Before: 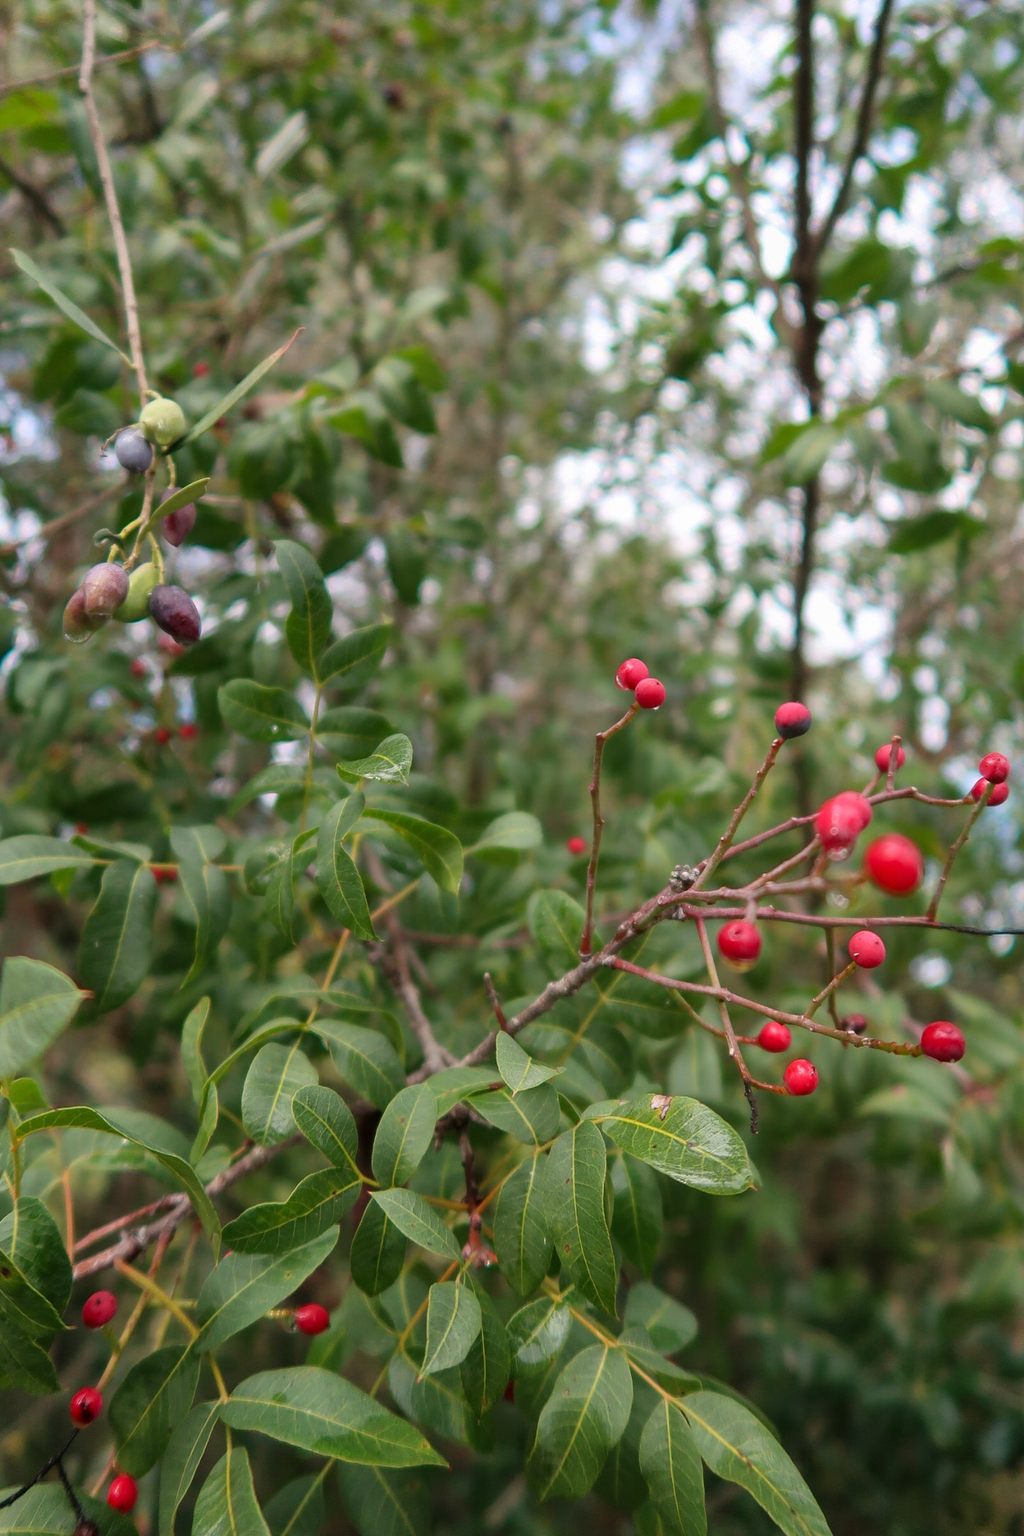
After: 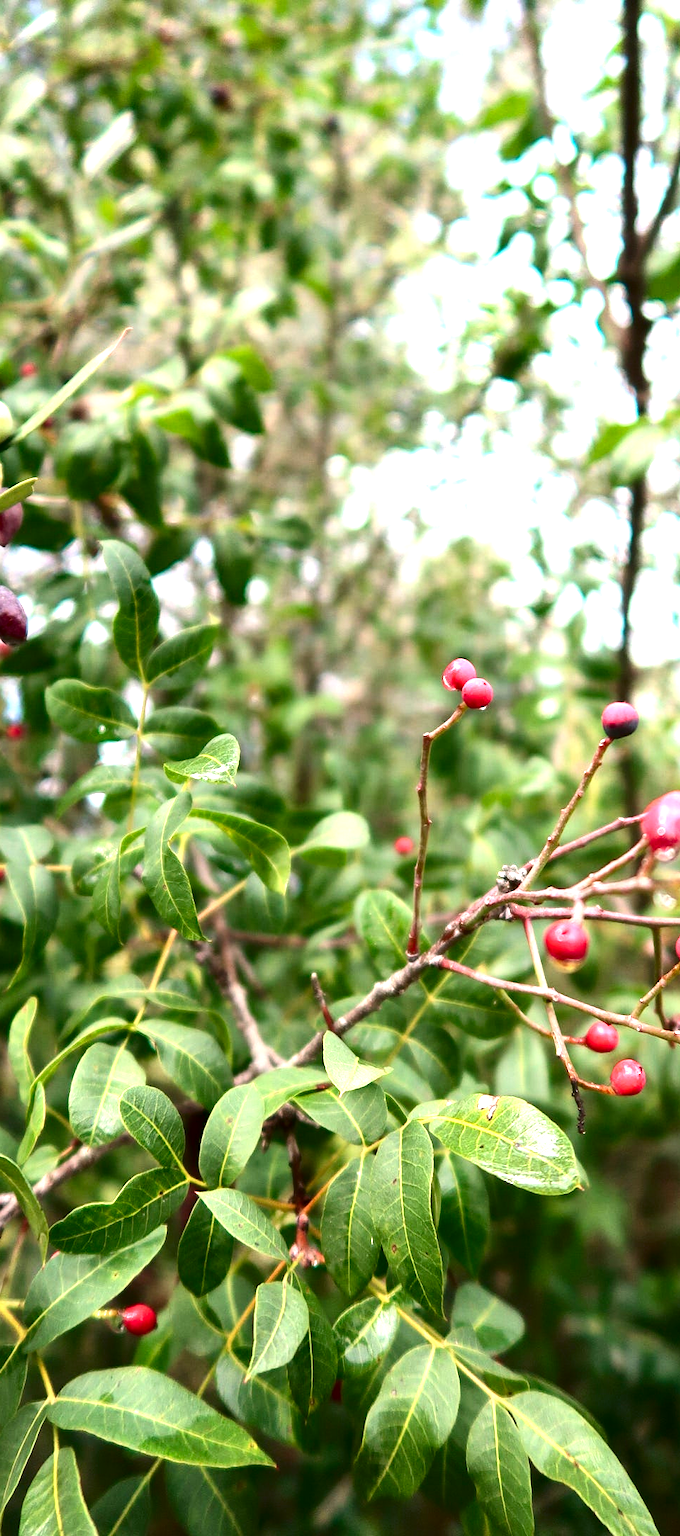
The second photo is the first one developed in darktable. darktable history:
crop: left 16.899%, right 16.556%
exposure: black level correction 0, exposure 1.5 EV, compensate highlight preservation false
contrast brightness saturation: contrast 0.19, brightness -0.24, saturation 0.11
color zones: curves: ch0 [(0, 0.558) (0.143, 0.559) (0.286, 0.529) (0.429, 0.505) (0.571, 0.5) (0.714, 0.5) (0.857, 0.5) (1, 0.558)]; ch1 [(0, 0.469) (0.01, 0.469) (0.12, 0.446) (0.248, 0.469) (0.5, 0.5) (0.748, 0.5) (0.99, 0.469) (1, 0.469)]
